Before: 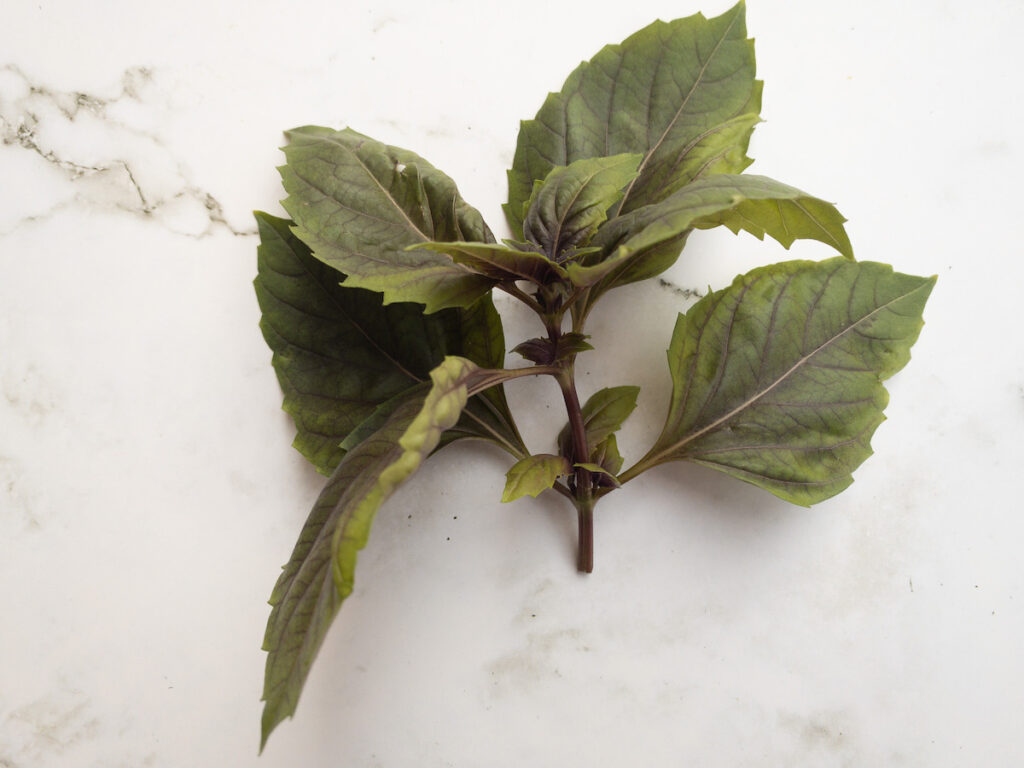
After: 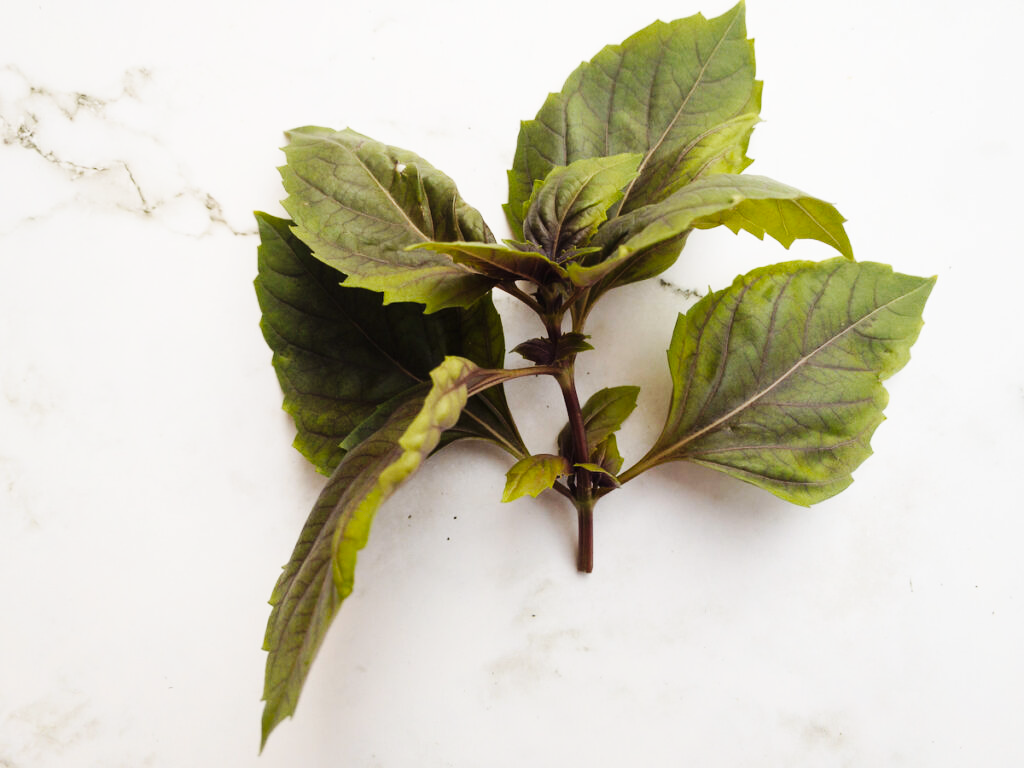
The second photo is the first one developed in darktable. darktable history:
base curve: curves: ch0 [(0, 0) (0.032, 0.025) (0.121, 0.166) (0.206, 0.329) (0.605, 0.79) (1, 1)], preserve colors none
color balance rgb: shadows fall-off 101%, linear chroma grading › mid-tones 7.63%, perceptual saturation grading › mid-tones 11.68%, mask middle-gray fulcrum 22.45%, global vibrance 10.11%, saturation formula JzAzBz (2021)
